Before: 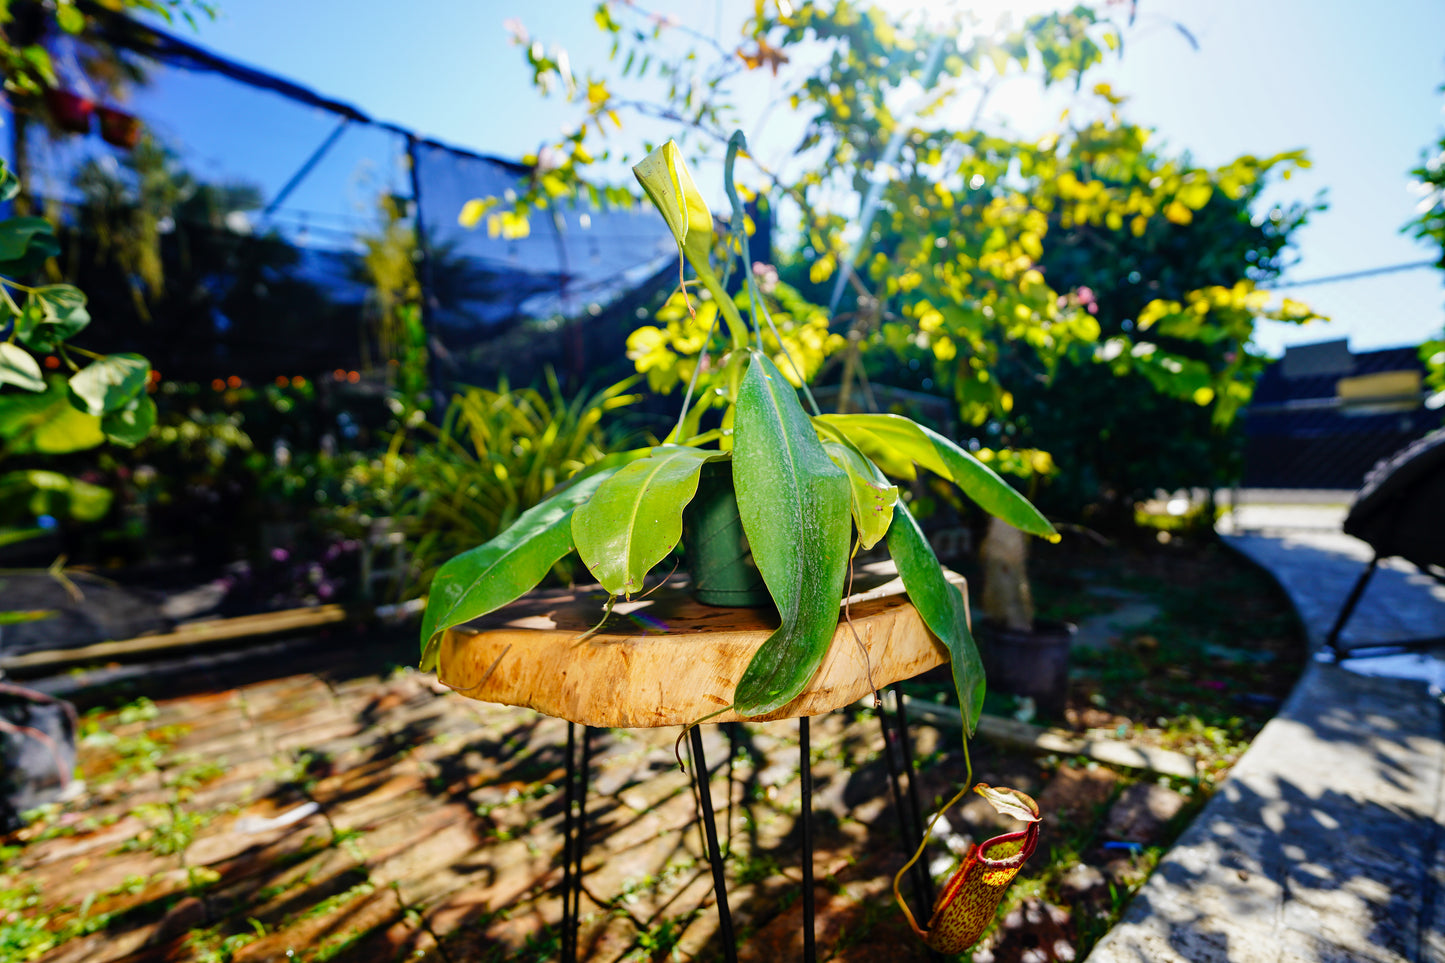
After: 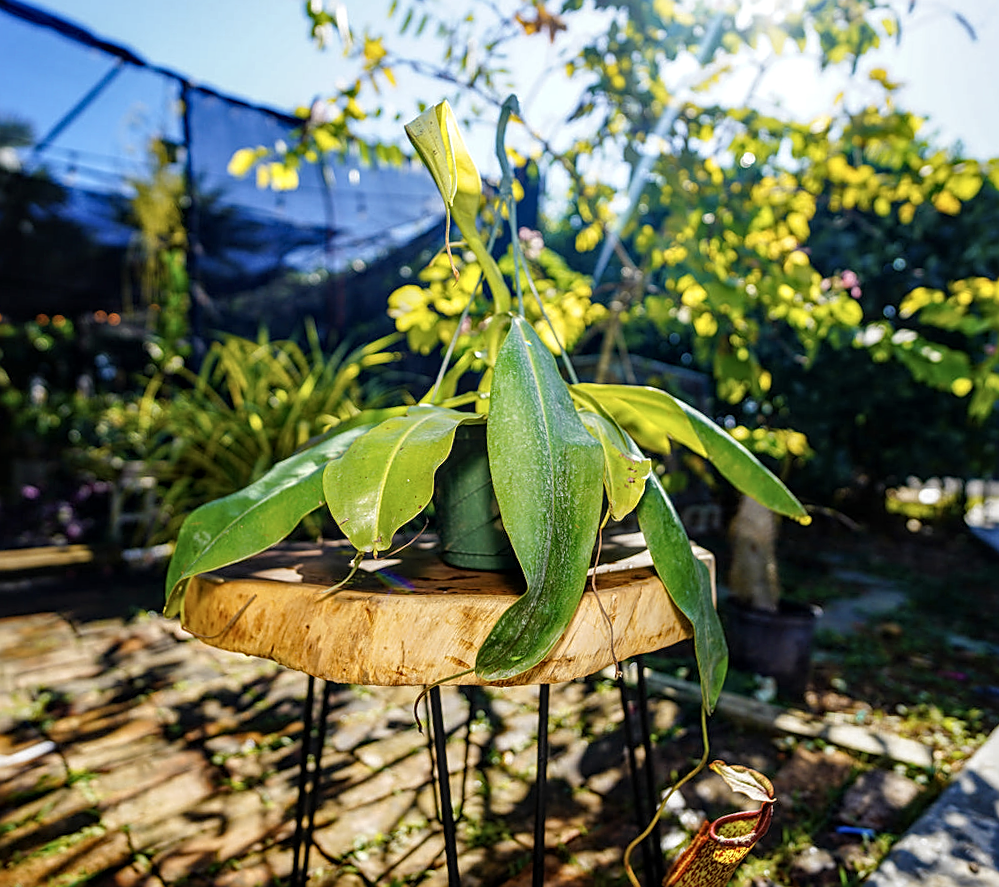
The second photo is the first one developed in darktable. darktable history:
color contrast: green-magenta contrast 0.81
sharpen: on, module defaults
local contrast: detail 130%
contrast brightness saturation: saturation -0.1
crop and rotate: angle -3.27°, left 14.277%, top 0.028%, right 10.766%, bottom 0.028%
exposure: exposure 0.02 EV, compensate highlight preservation false
